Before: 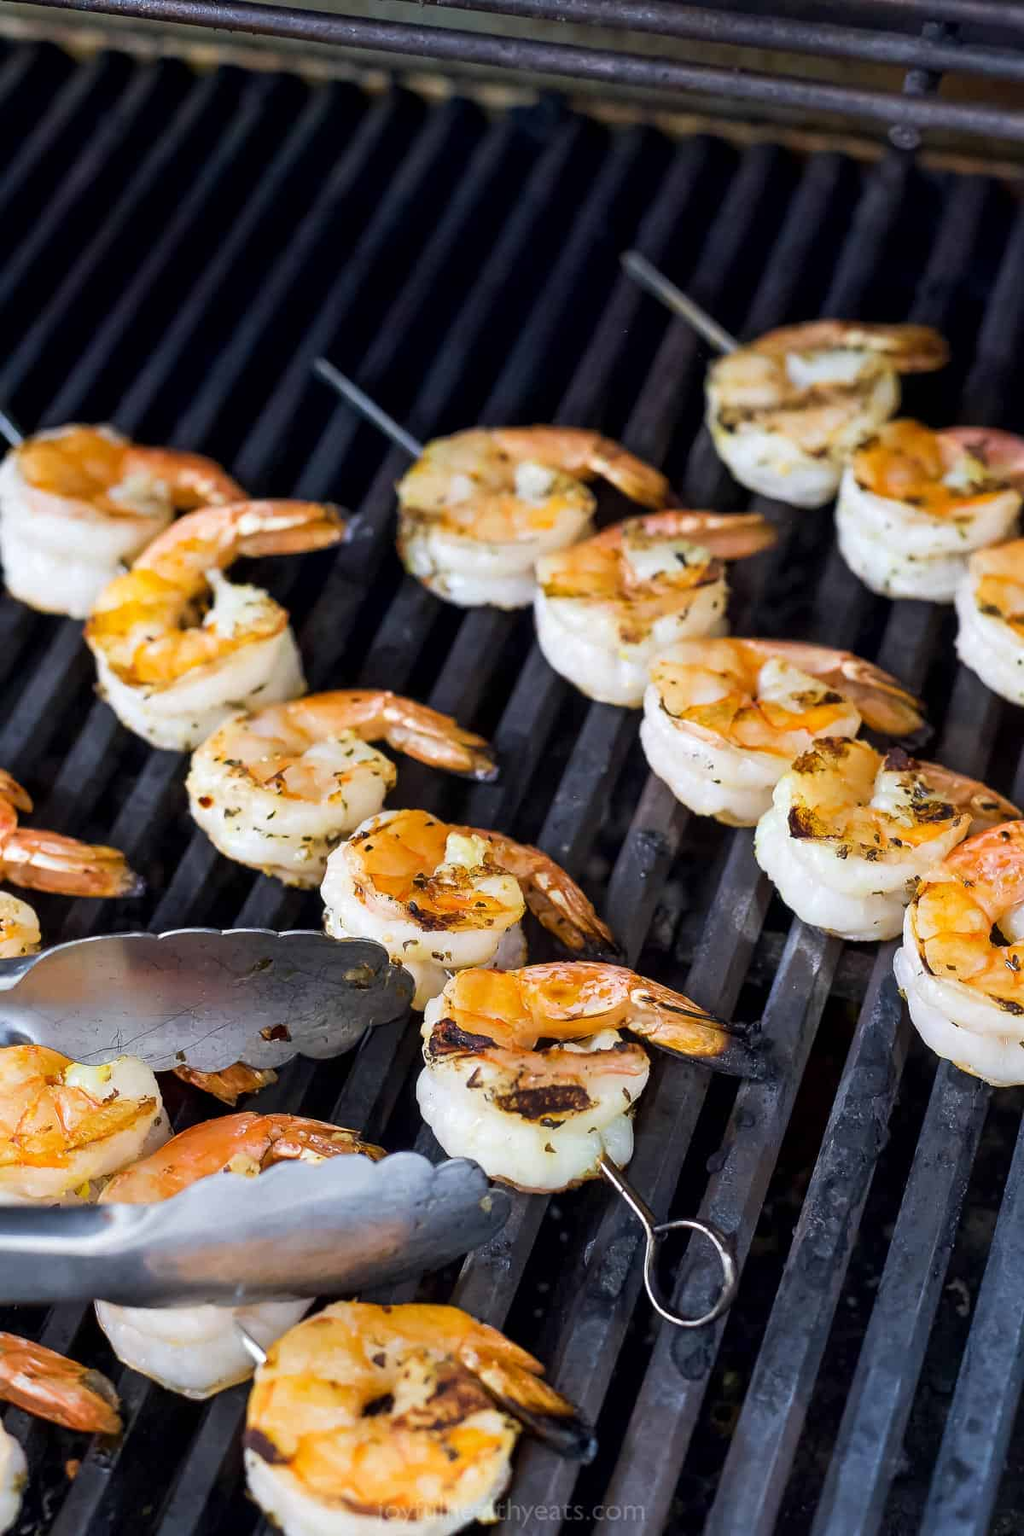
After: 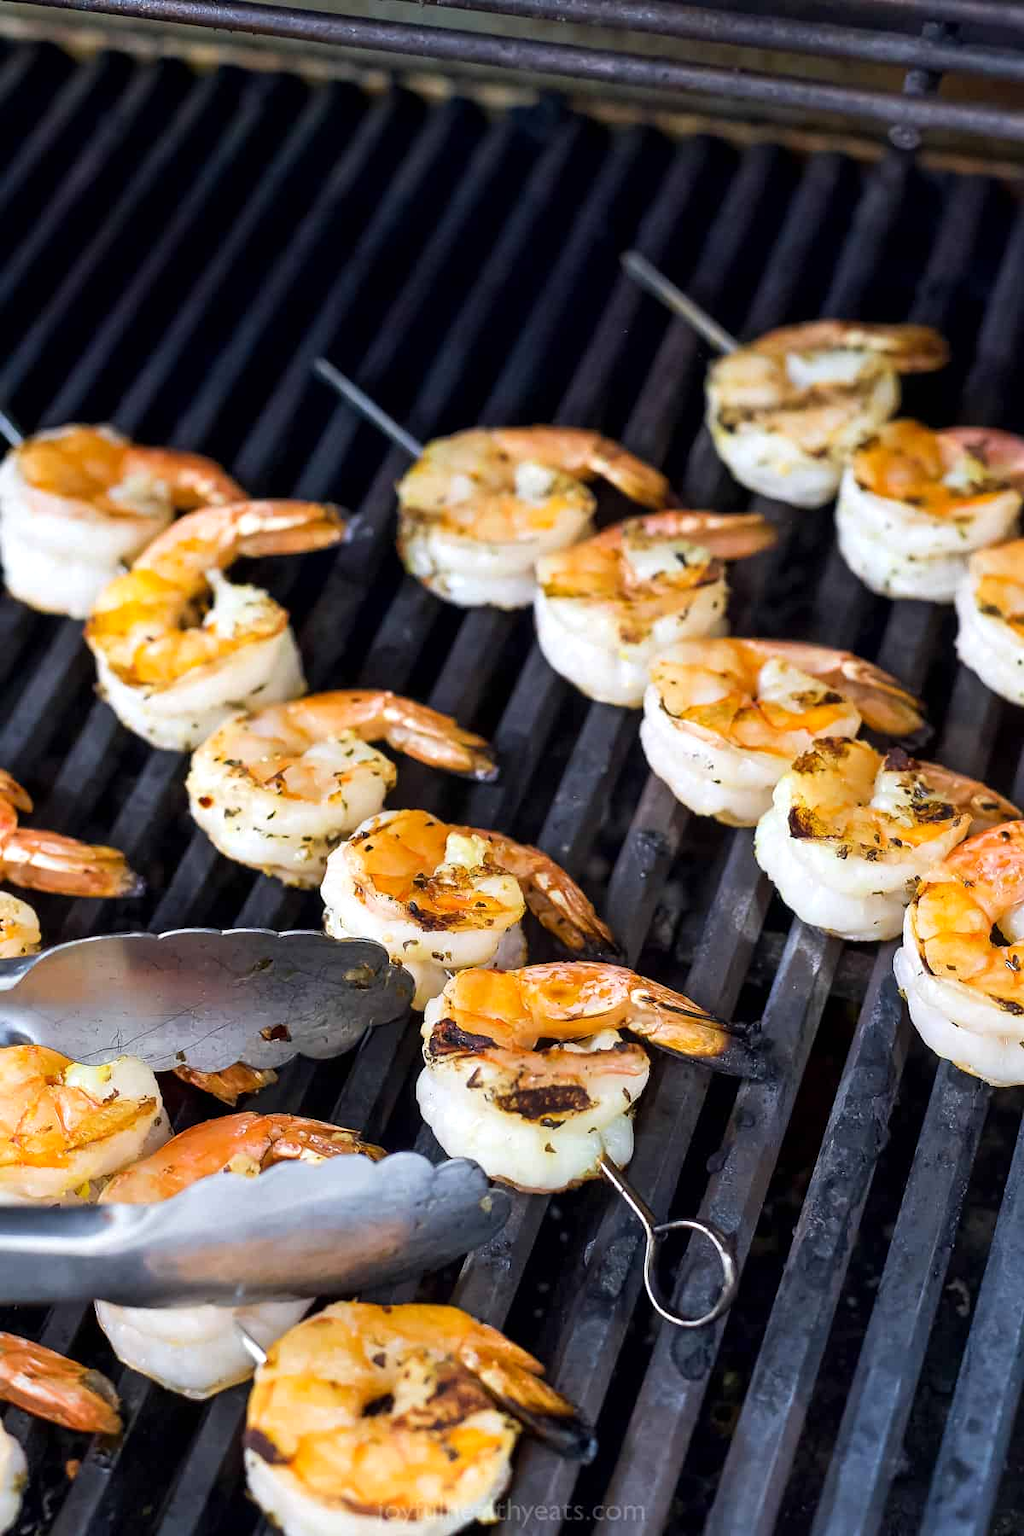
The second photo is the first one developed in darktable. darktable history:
levels: levels [0, 0.474, 0.947]
